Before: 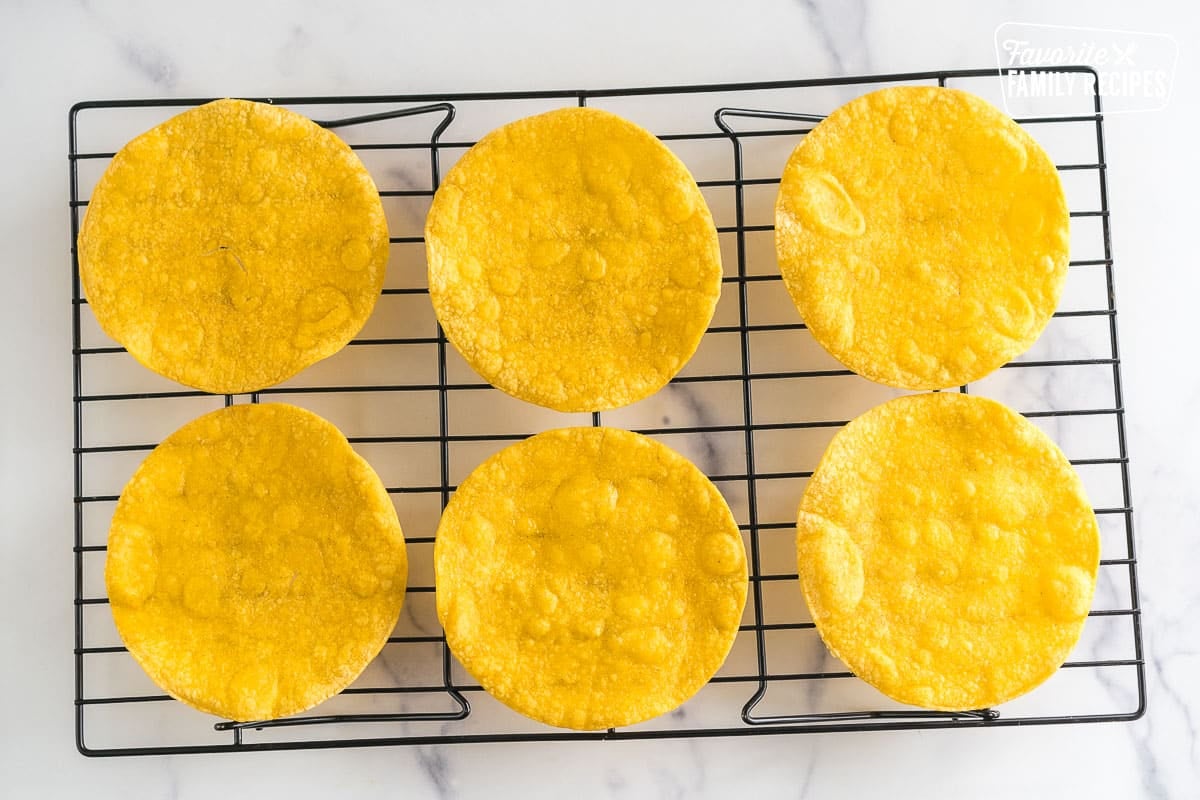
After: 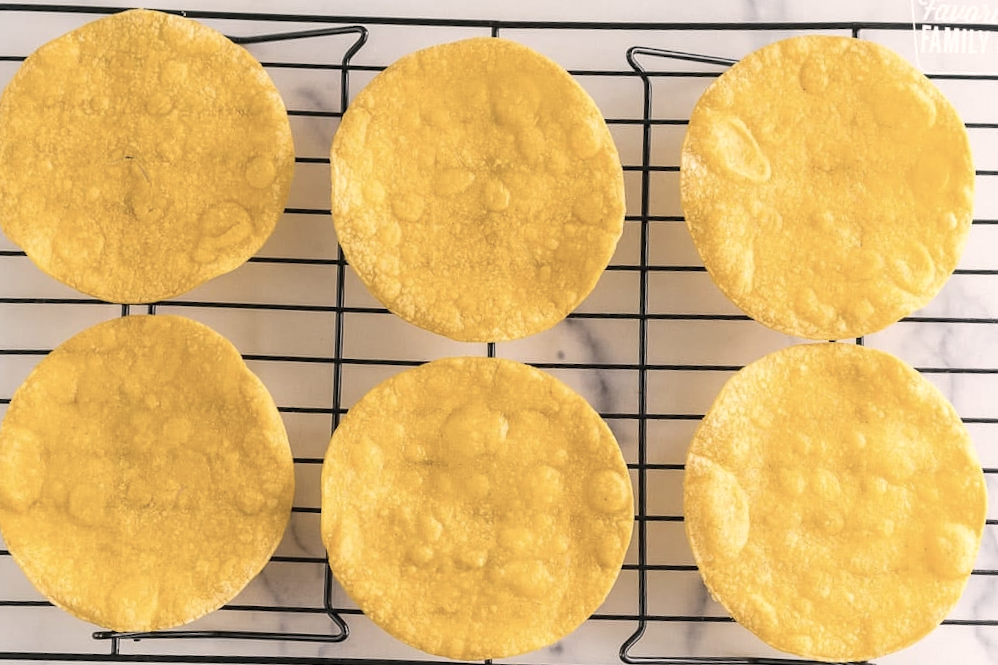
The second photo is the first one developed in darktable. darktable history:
crop and rotate: angle -3.27°, left 5.211%, top 5.211%, right 4.607%, bottom 4.607%
color correction: highlights a* 5.59, highlights b* 5.24, saturation 0.68
